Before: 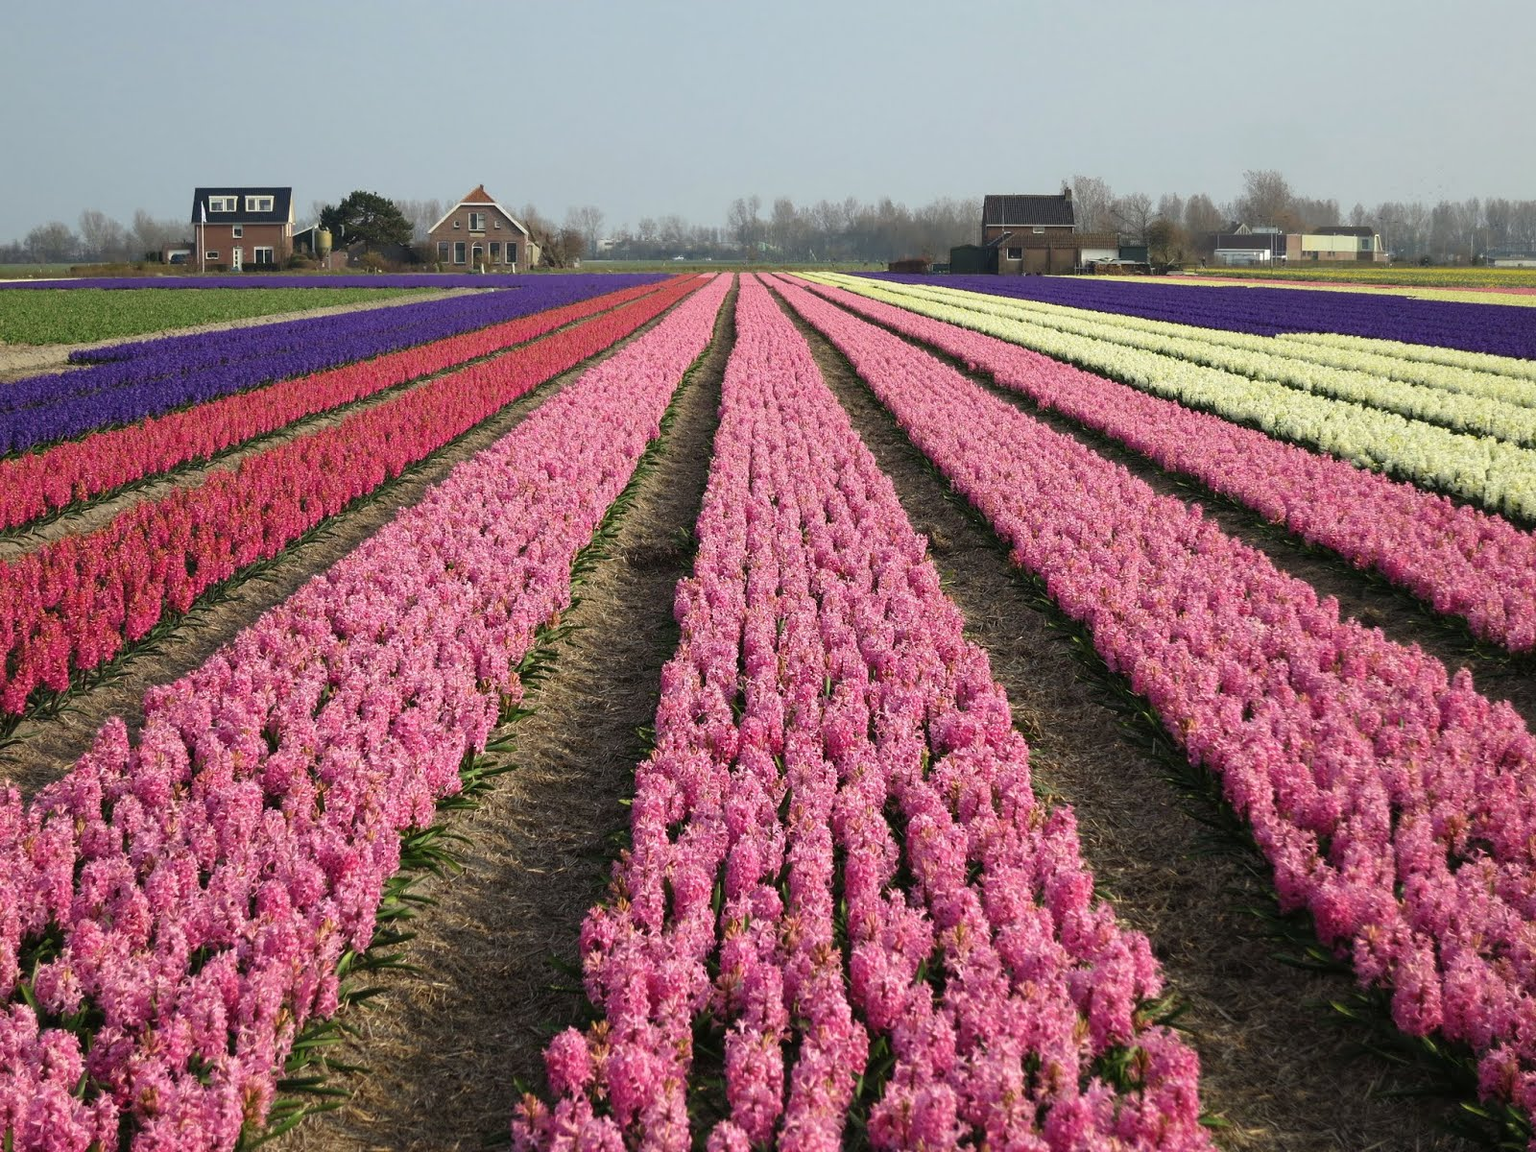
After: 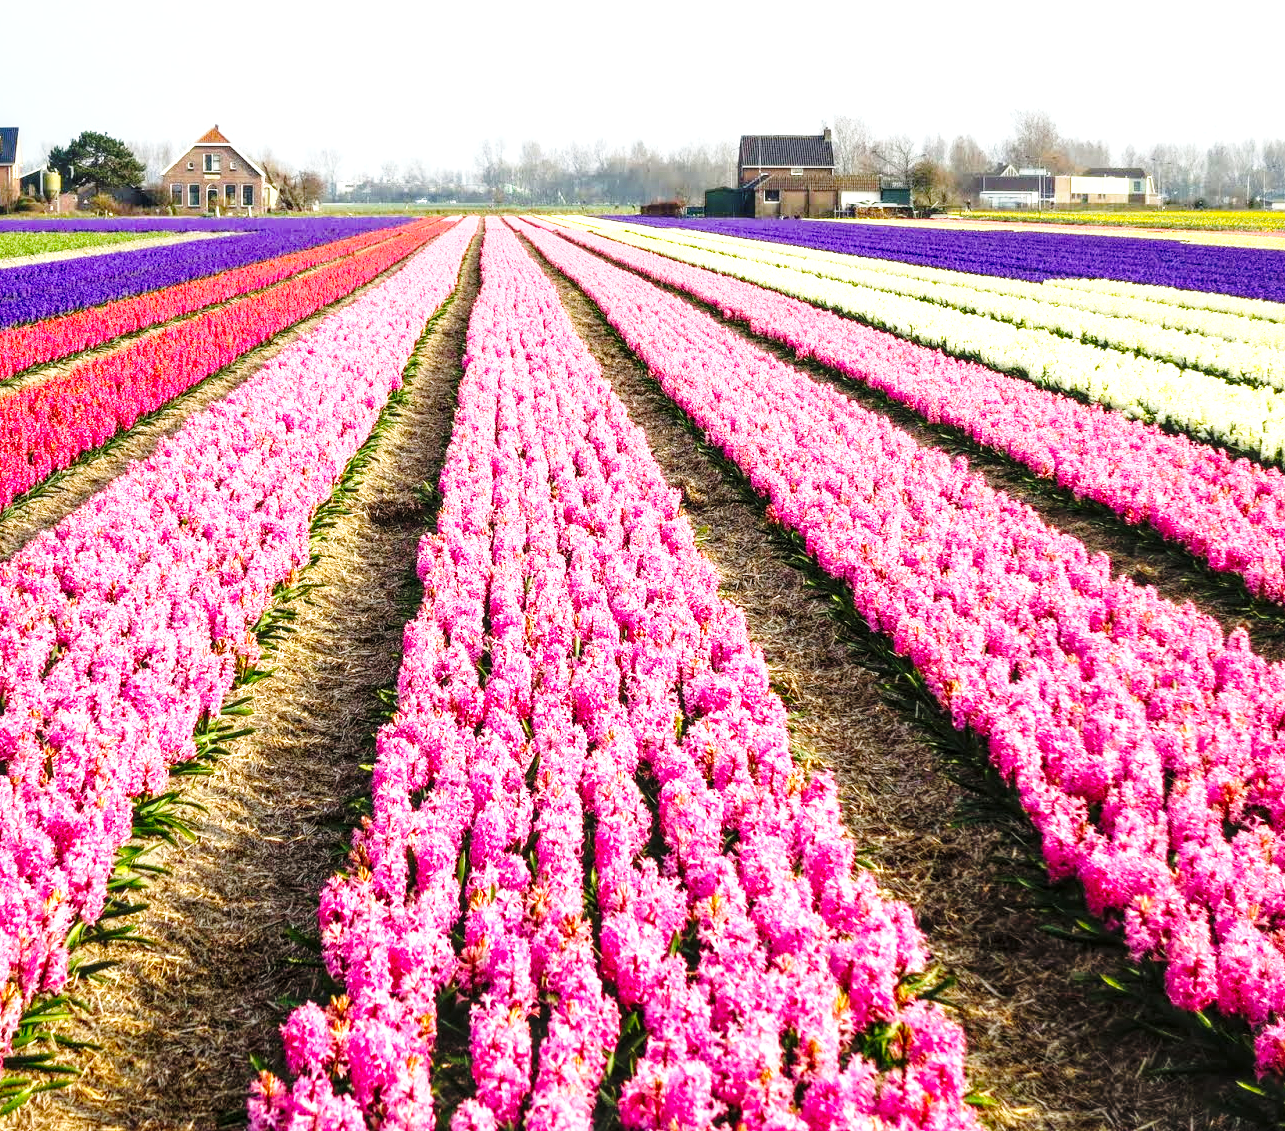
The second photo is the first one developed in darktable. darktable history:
exposure: exposure 0.947 EV, compensate exposure bias true, compensate highlight preservation false
base curve: curves: ch0 [(0, 0) (0.04, 0.03) (0.133, 0.232) (0.448, 0.748) (0.843, 0.968) (1, 1)], preserve colors none
crop and rotate: left 17.851%, top 5.746%, right 1.834%
color balance rgb: perceptual saturation grading › global saturation 30.484%
local contrast: highlights 62%, detail 143%, midtone range 0.422
